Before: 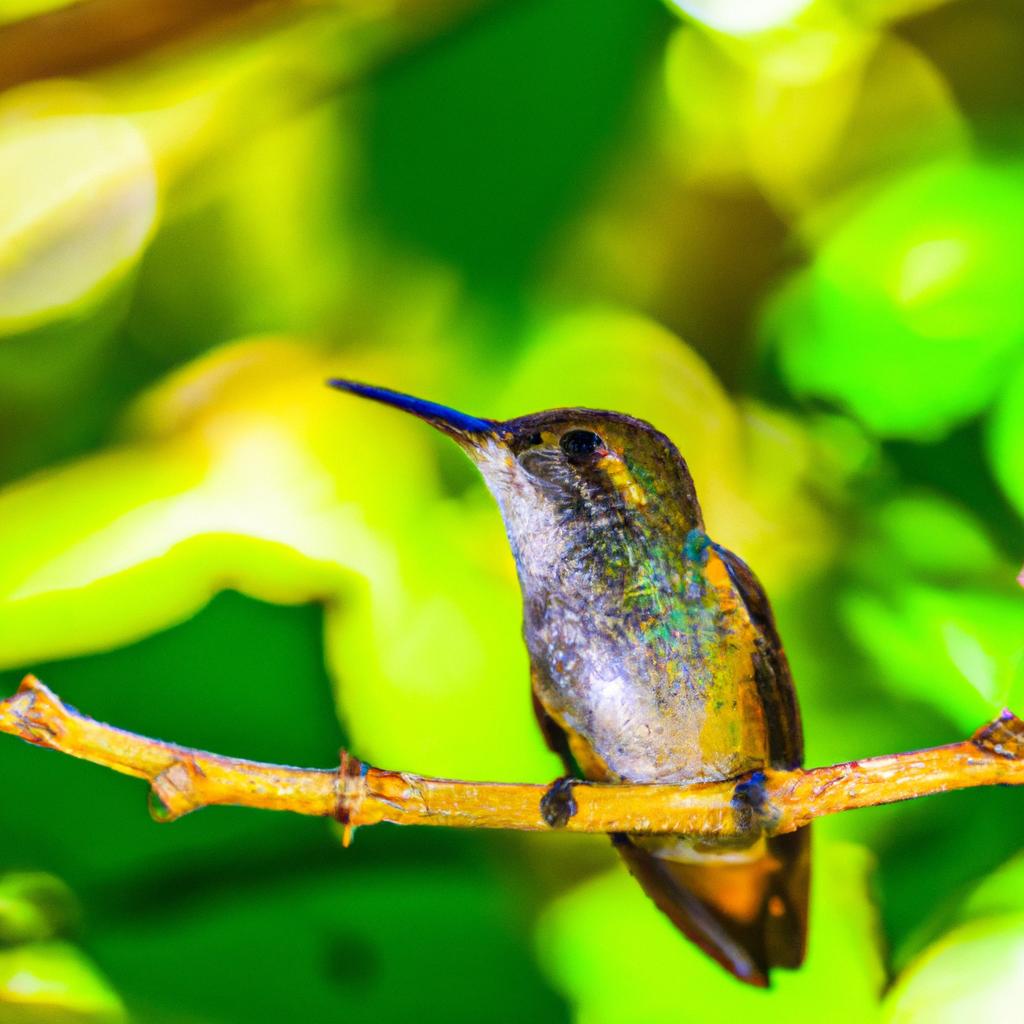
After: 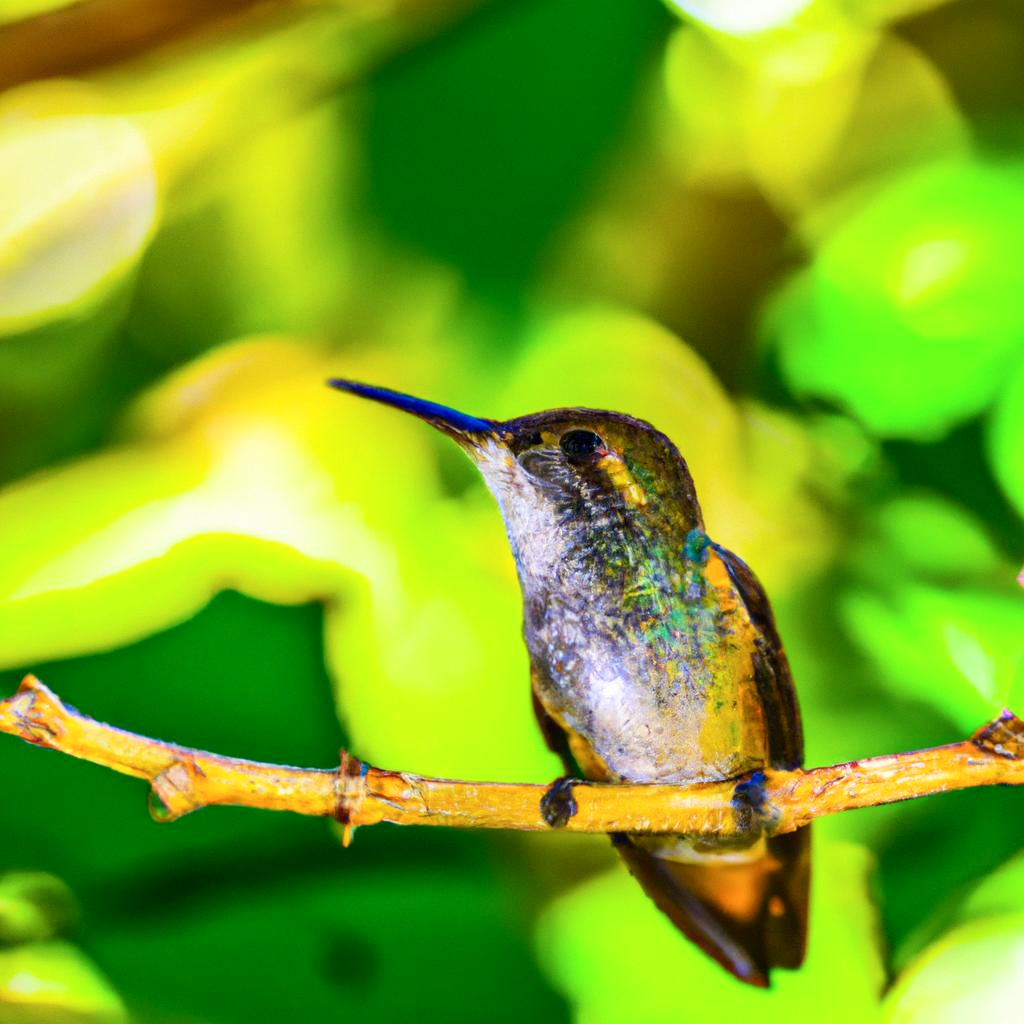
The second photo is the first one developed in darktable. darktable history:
contrast brightness saturation: contrast 0.141
